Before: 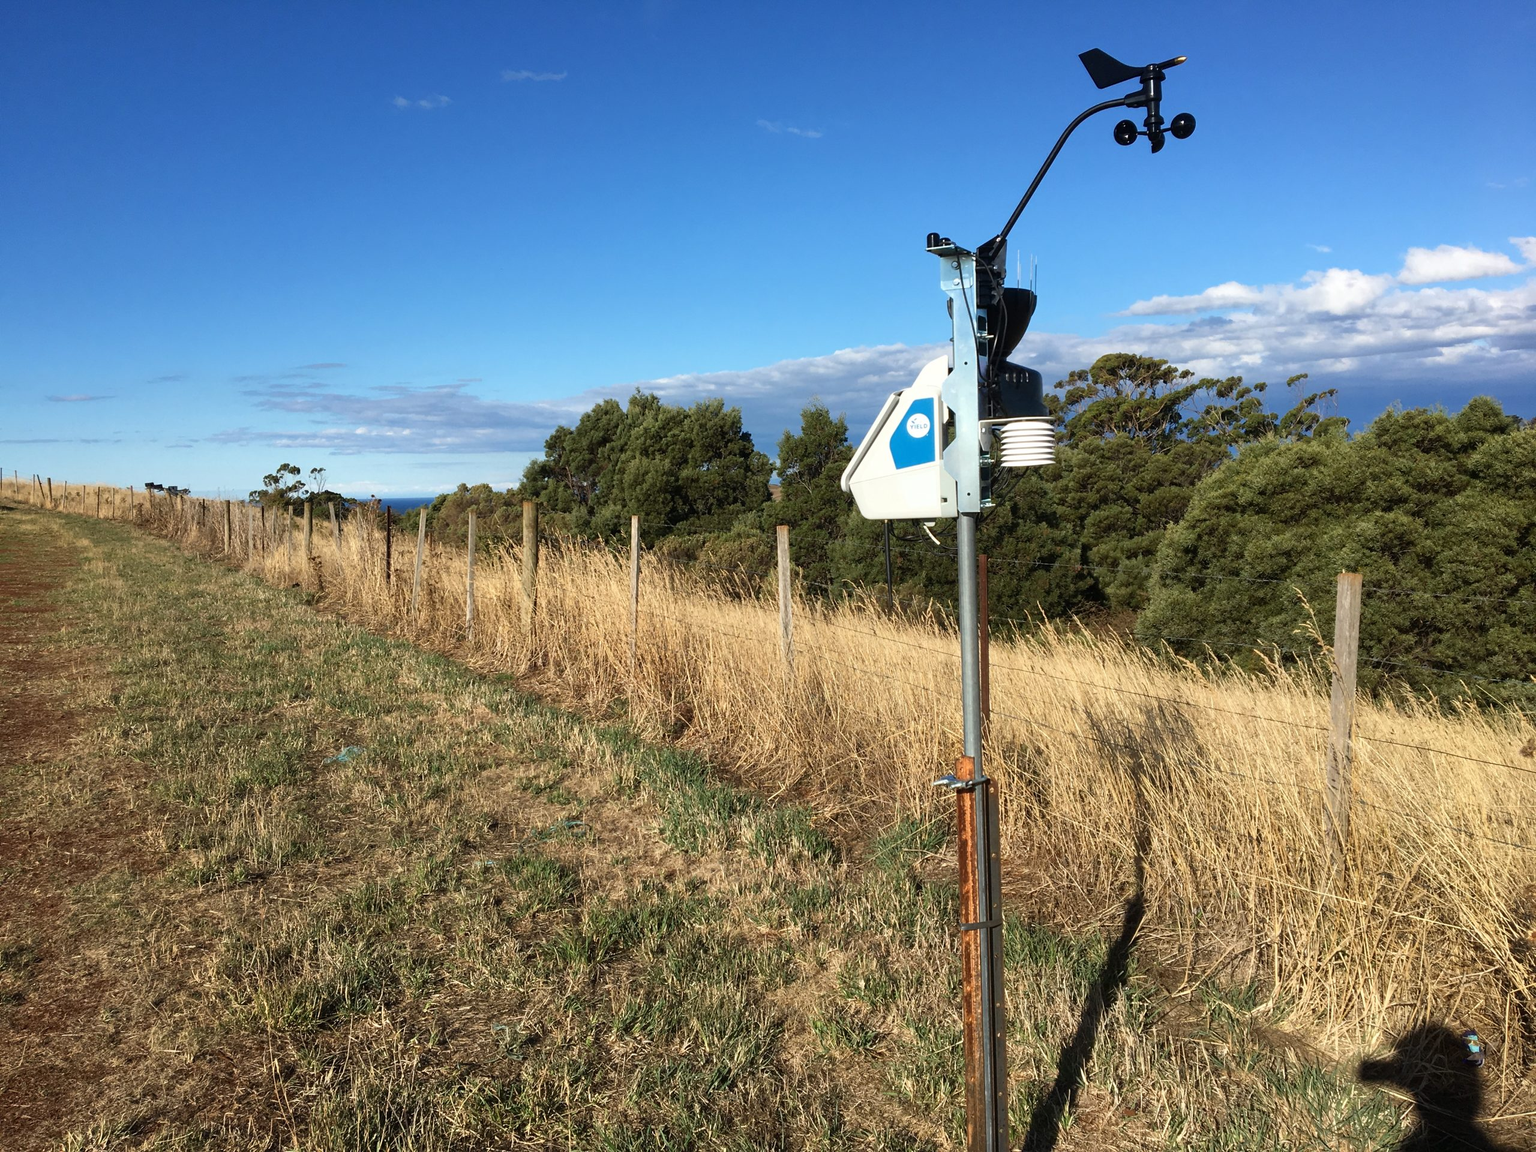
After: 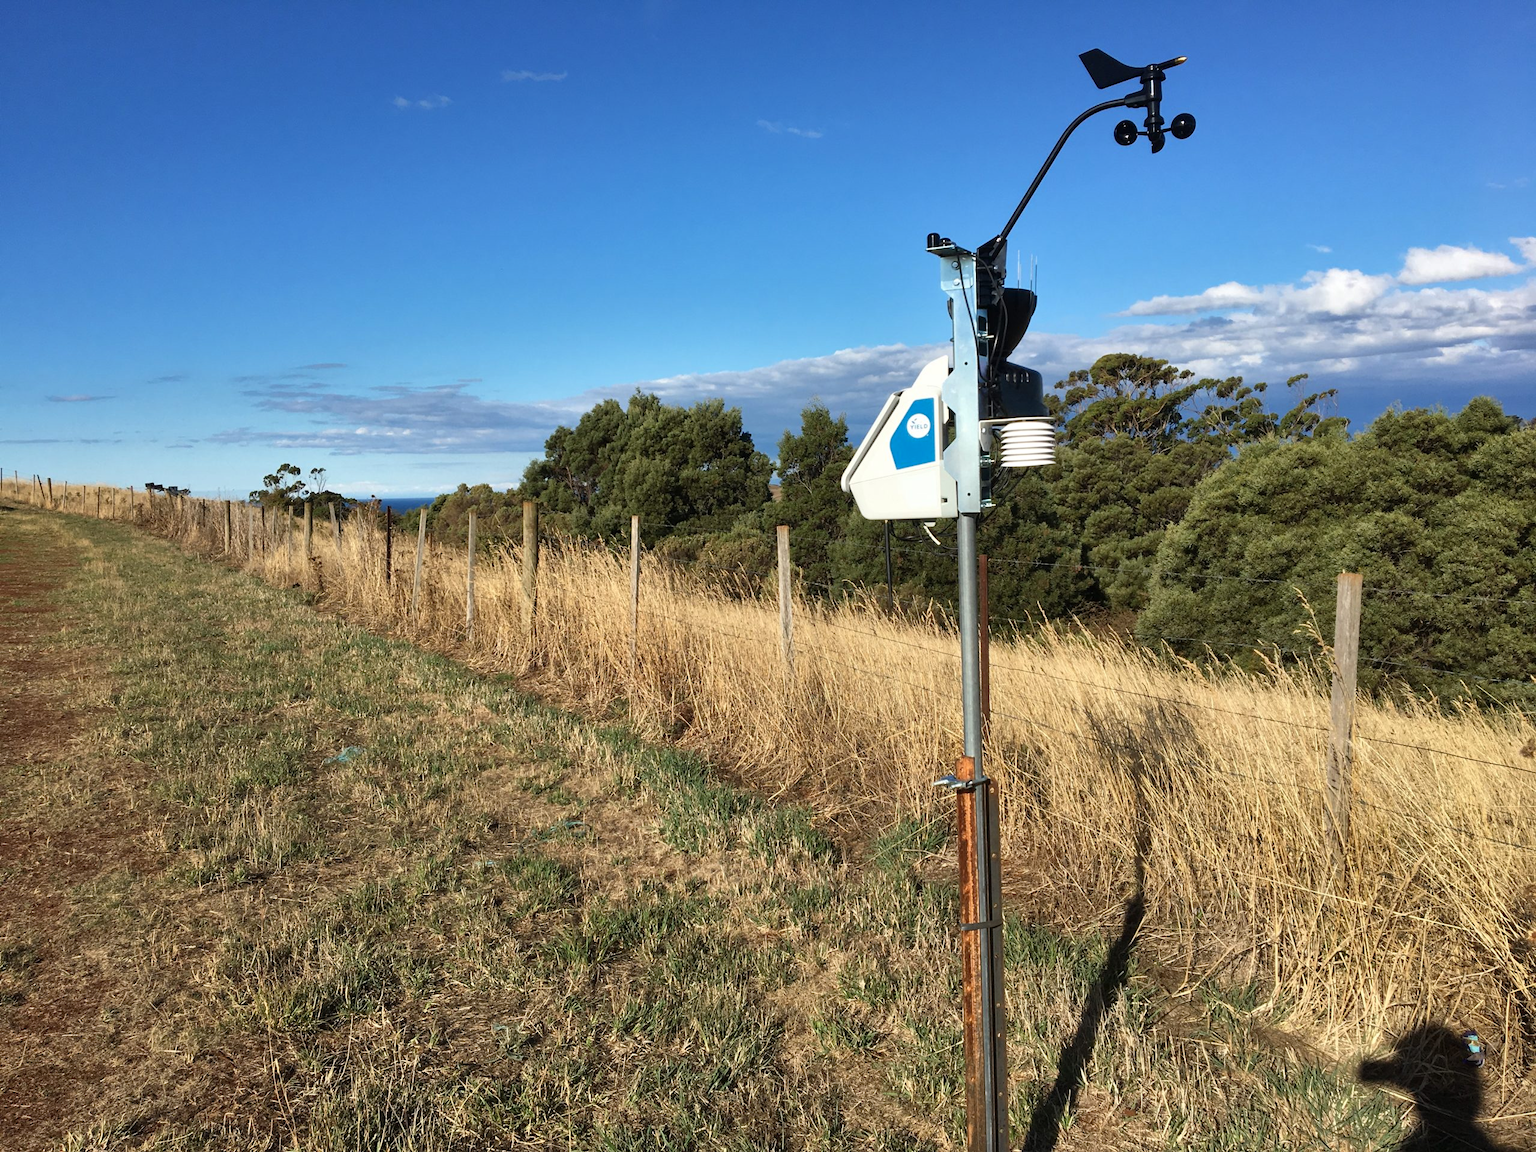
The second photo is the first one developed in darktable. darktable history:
tone equalizer: on, module defaults
white balance: emerald 1
shadows and highlights: shadows 52.42, soften with gaussian
